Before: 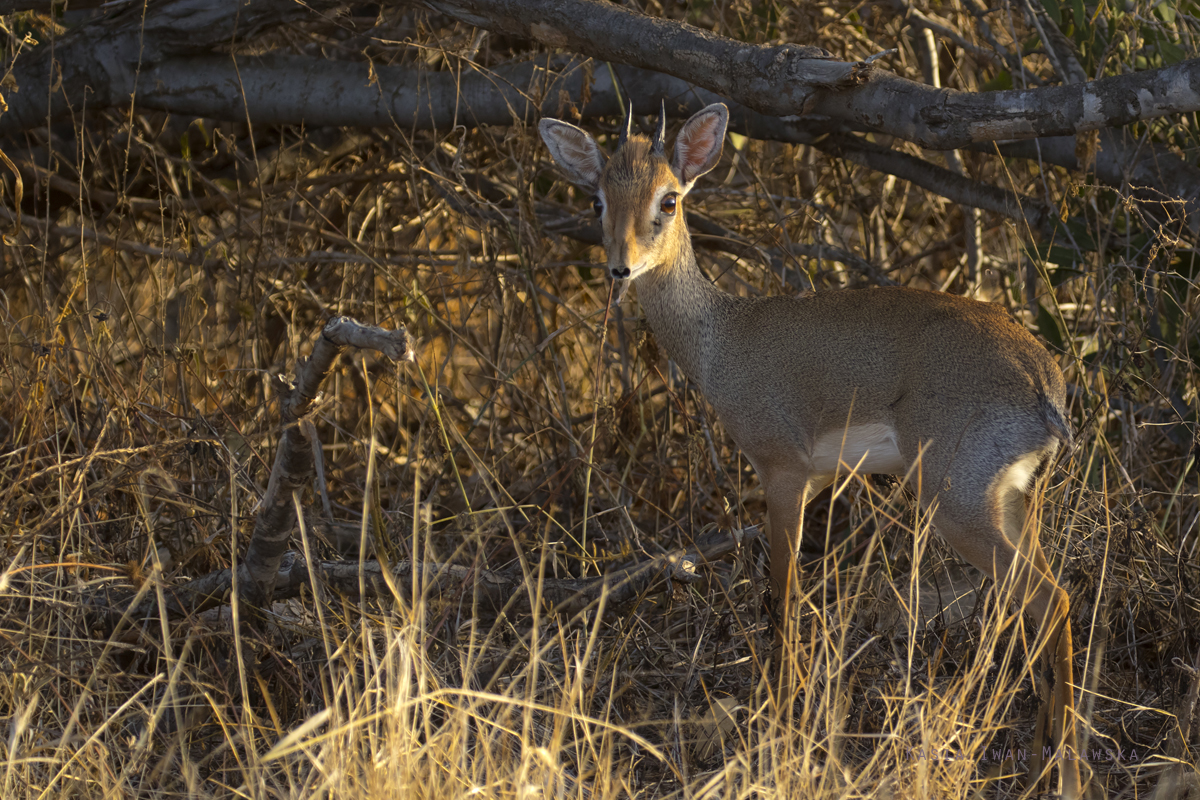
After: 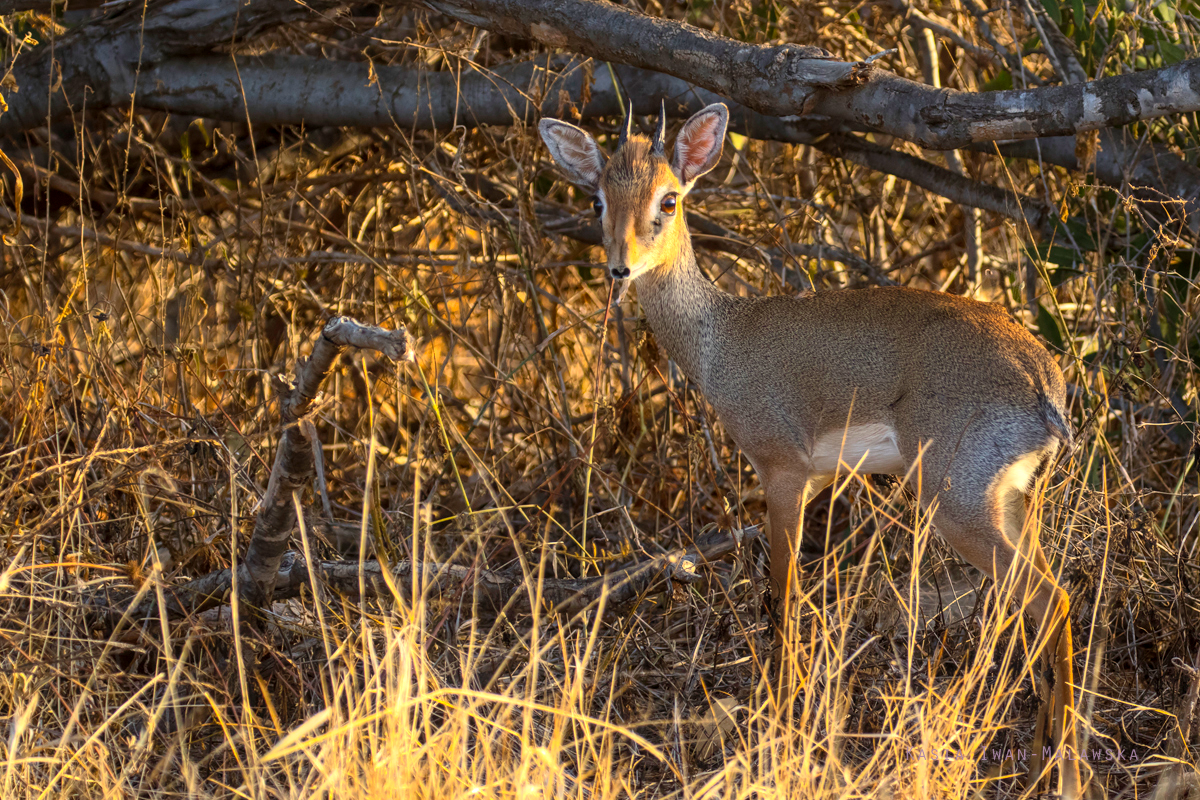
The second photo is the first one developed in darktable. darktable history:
contrast brightness saturation: contrast 0.24, brightness 0.26, saturation 0.39
local contrast: on, module defaults
